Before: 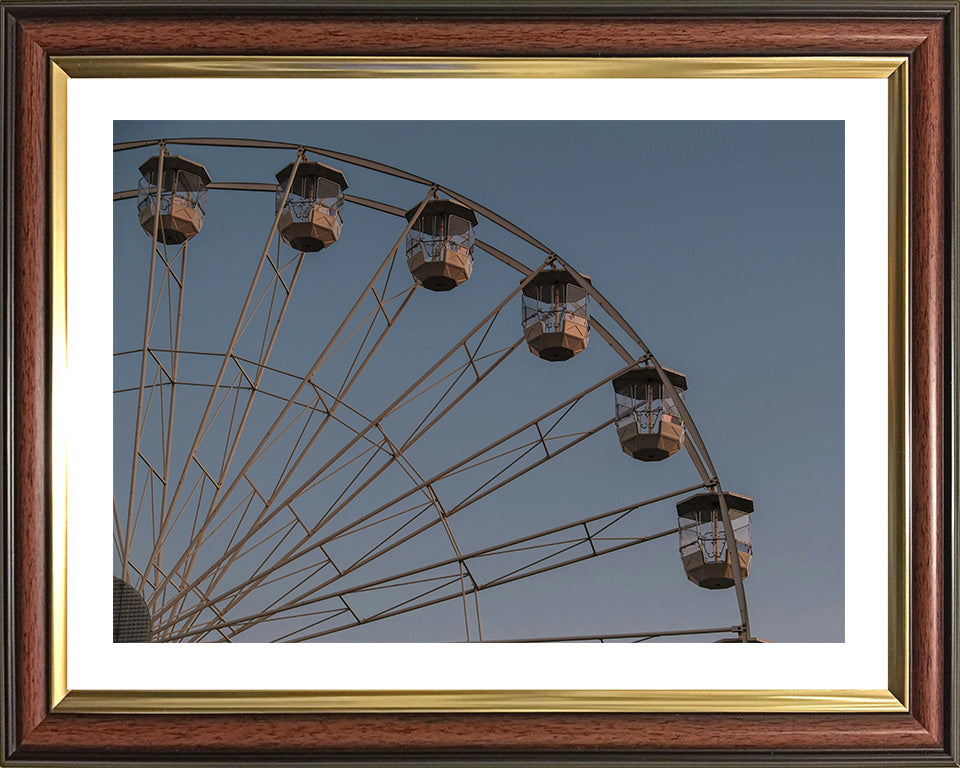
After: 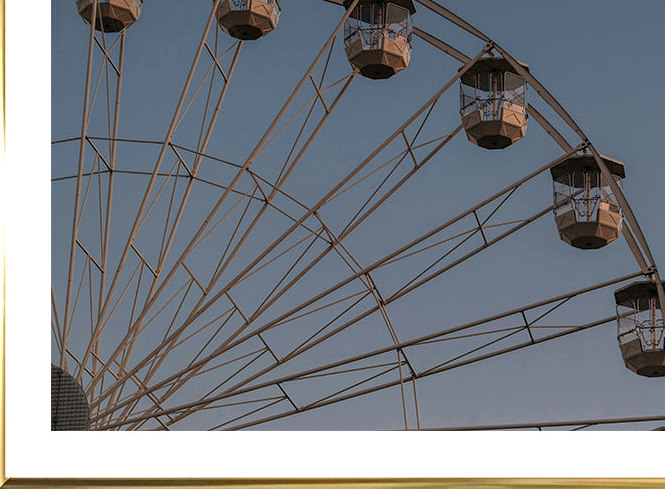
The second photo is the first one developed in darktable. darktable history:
local contrast: highlights 100%, shadows 100%, detail 120%, midtone range 0.2
crop: left 6.488%, top 27.668%, right 24.183%, bottom 8.656%
